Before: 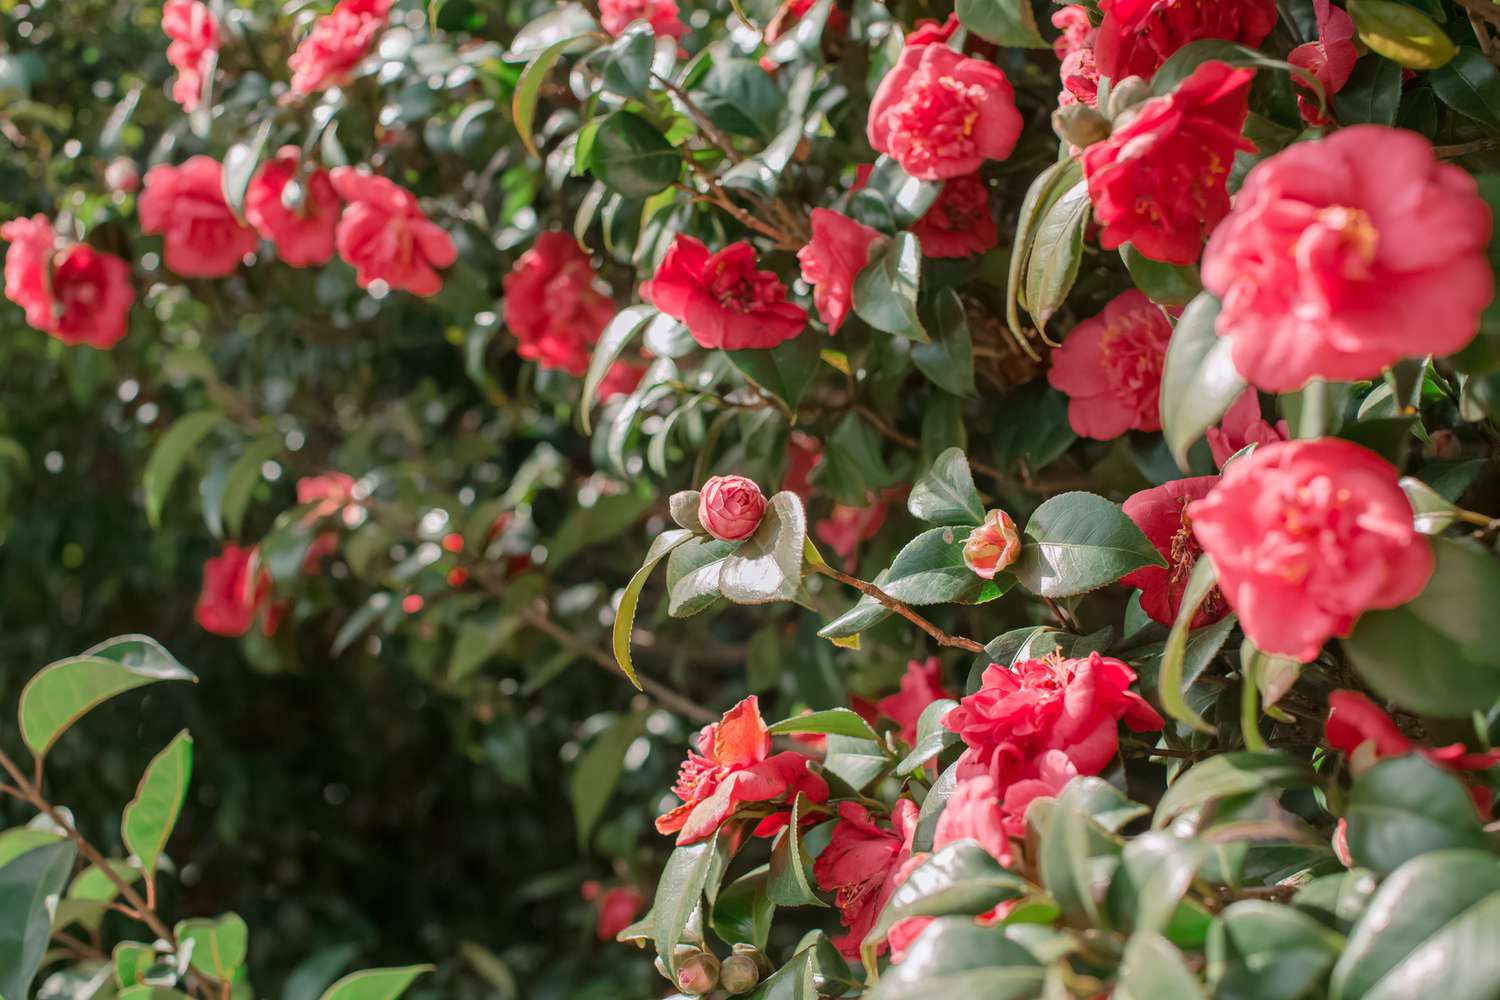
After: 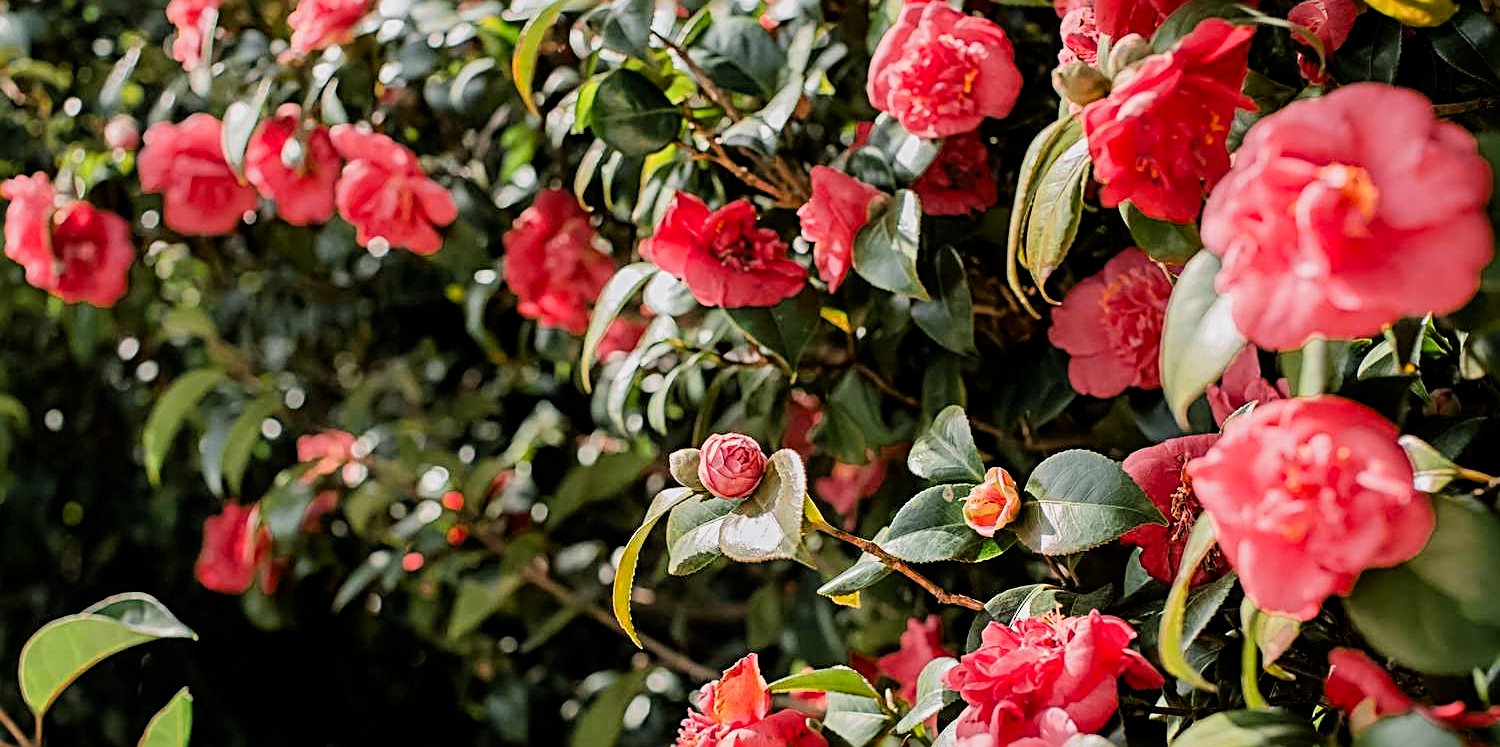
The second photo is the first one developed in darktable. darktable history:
tone equalizer: -8 EV -0.433 EV, -7 EV -0.396 EV, -6 EV -0.358 EV, -5 EV -0.243 EV, -3 EV 0.22 EV, -2 EV 0.316 EV, -1 EV 0.394 EV, +0 EV 0.432 EV, edges refinement/feathering 500, mask exposure compensation -1.57 EV, preserve details no
crop: top 4.251%, bottom 20.972%
sharpen: radius 2.976, amount 0.763
contrast brightness saturation: saturation -0.047
filmic rgb: black relative exposure -7.77 EV, white relative exposure 4.44 EV, target black luminance 0%, hardness 3.76, latitude 50.74%, contrast 1.074, highlights saturation mix 9.28%, shadows ↔ highlights balance -0.254%
color zones: curves: ch0 [(0, 0.511) (0.143, 0.531) (0.286, 0.56) (0.429, 0.5) (0.571, 0.5) (0.714, 0.5) (0.857, 0.5) (1, 0.5)]; ch1 [(0, 0.525) (0.143, 0.705) (0.286, 0.715) (0.429, 0.35) (0.571, 0.35) (0.714, 0.35) (0.857, 0.4) (1, 0.4)]; ch2 [(0, 0.572) (0.143, 0.512) (0.286, 0.473) (0.429, 0.45) (0.571, 0.5) (0.714, 0.5) (0.857, 0.518) (1, 0.518)]
